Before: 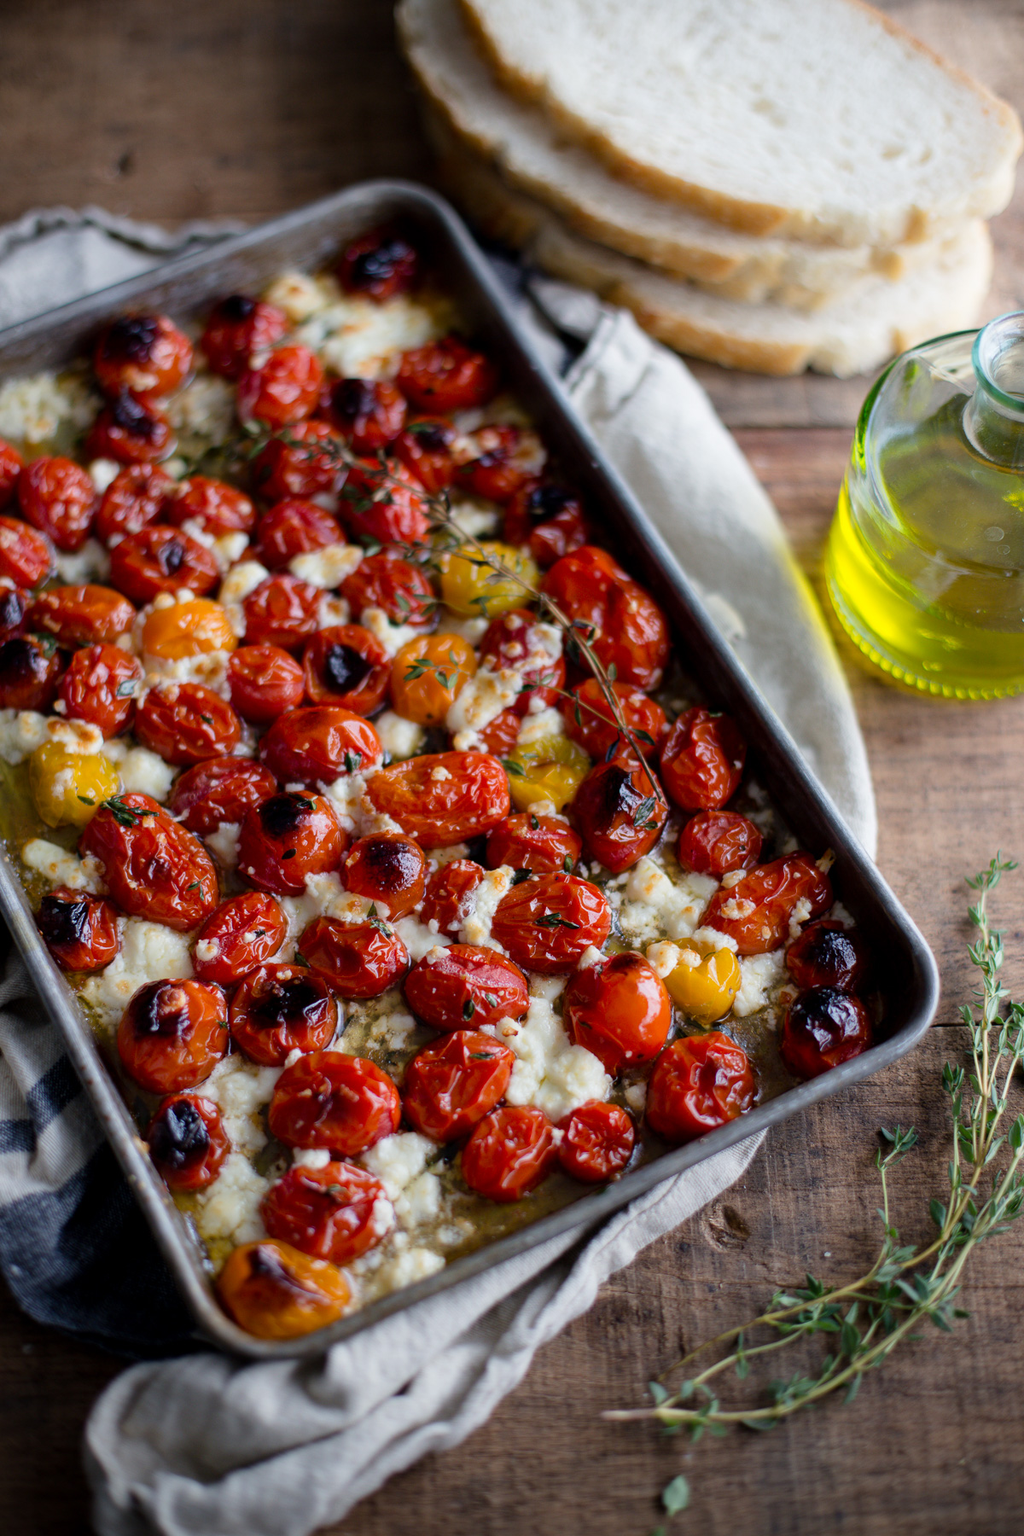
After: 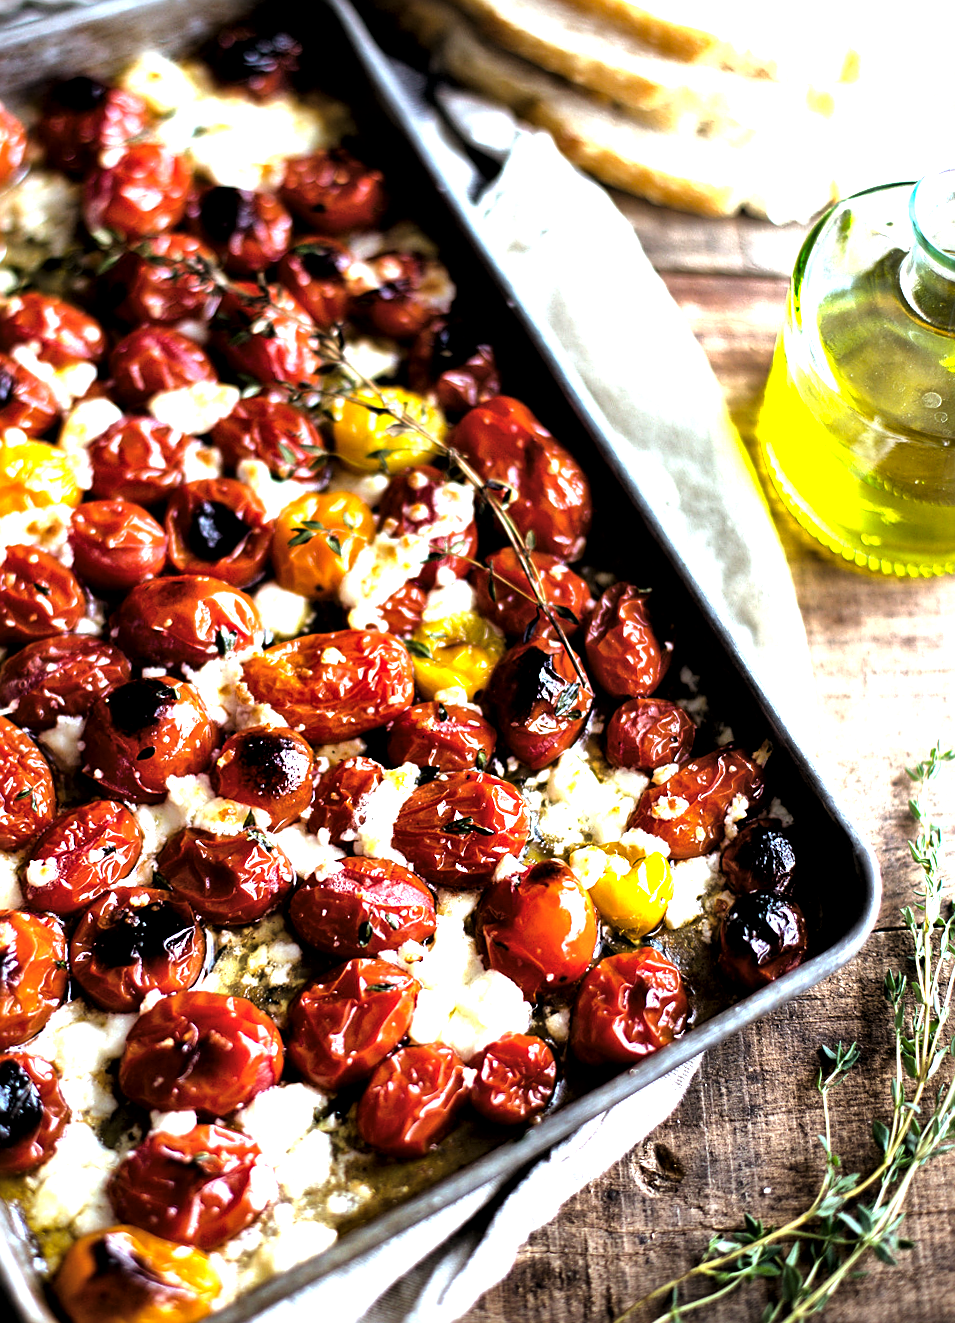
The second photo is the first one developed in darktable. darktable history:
local contrast: mode bilateral grid, contrast 20, coarseness 50, detail 179%, midtone range 0.2
exposure: black level correction 0, exposure 1.675 EV, compensate exposure bias true, compensate highlight preservation false
sharpen: on, module defaults
crop: left 19.159%, top 9.58%, bottom 9.58%
color balance: lift [1, 0.994, 1.002, 1.006], gamma [0.957, 1.081, 1.016, 0.919], gain [0.97, 0.972, 1.01, 1.028], input saturation 91.06%, output saturation 79.8%
color balance rgb: perceptual saturation grading › global saturation 30%, global vibrance 30%
rotate and perspective: rotation -0.013°, lens shift (vertical) -0.027, lens shift (horizontal) 0.178, crop left 0.016, crop right 0.989, crop top 0.082, crop bottom 0.918
levels: levels [0.101, 0.578, 0.953]
